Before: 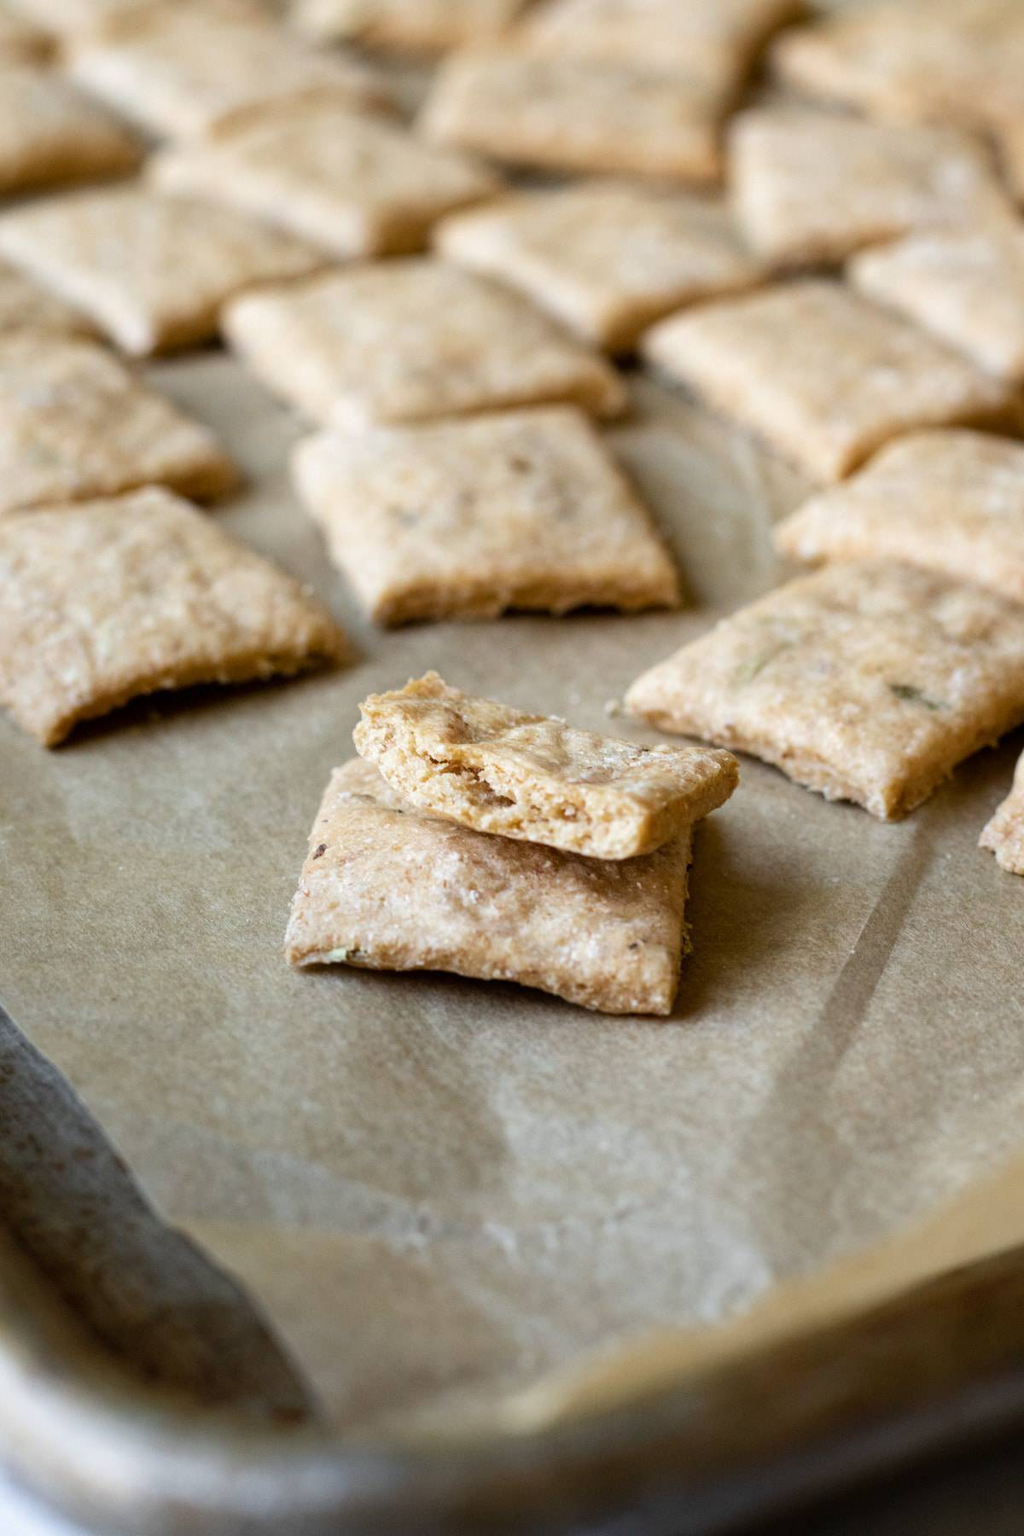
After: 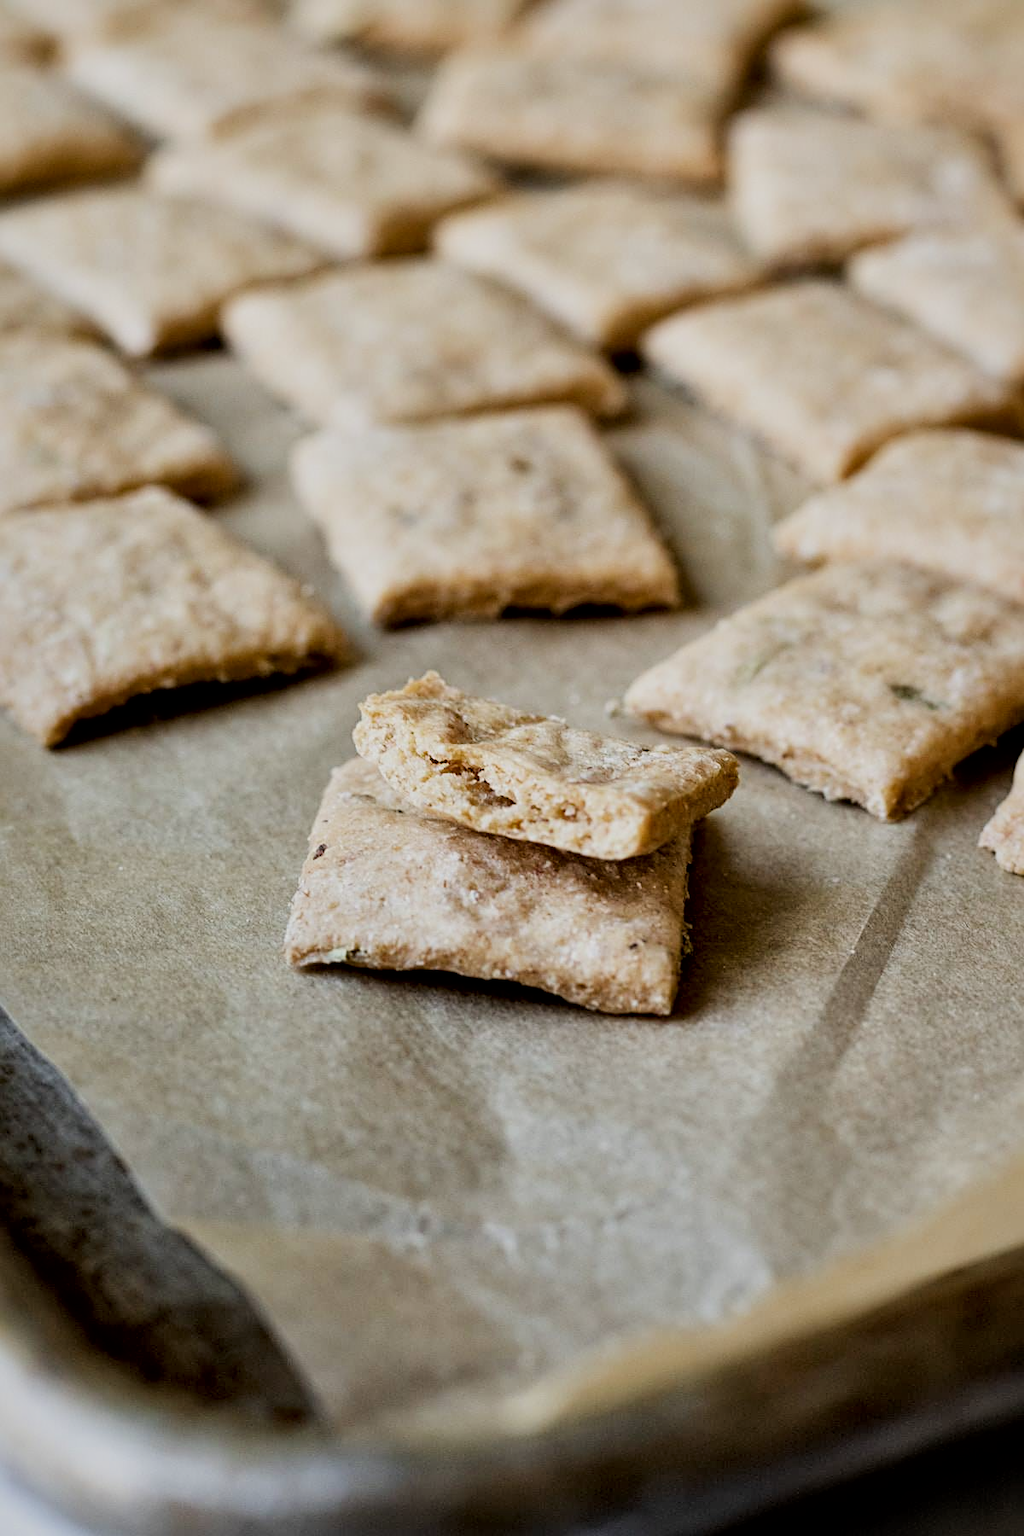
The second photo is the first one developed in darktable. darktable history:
sharpen: on, module defaults
filmic rgb: black relative exposure -6.98 EV, white relative exposure 5.63 EV, hardness 2.86
local contrast: mode bilateral grid, contrast 50, coarseness 50, detail 150%, midtone range 0.2
